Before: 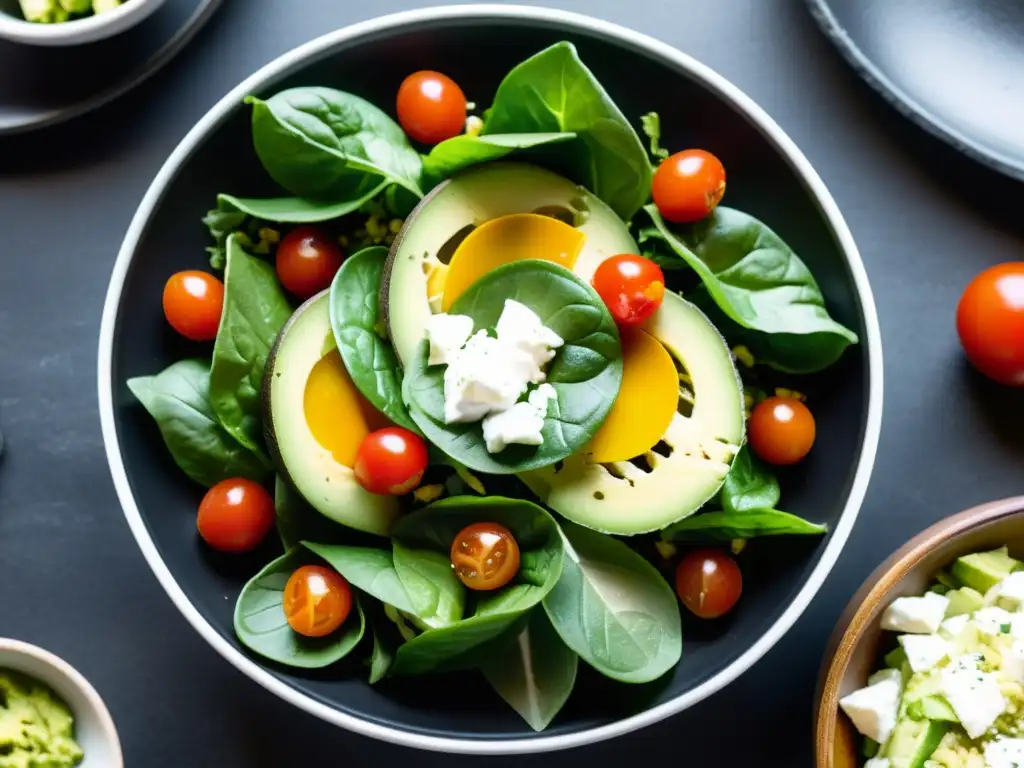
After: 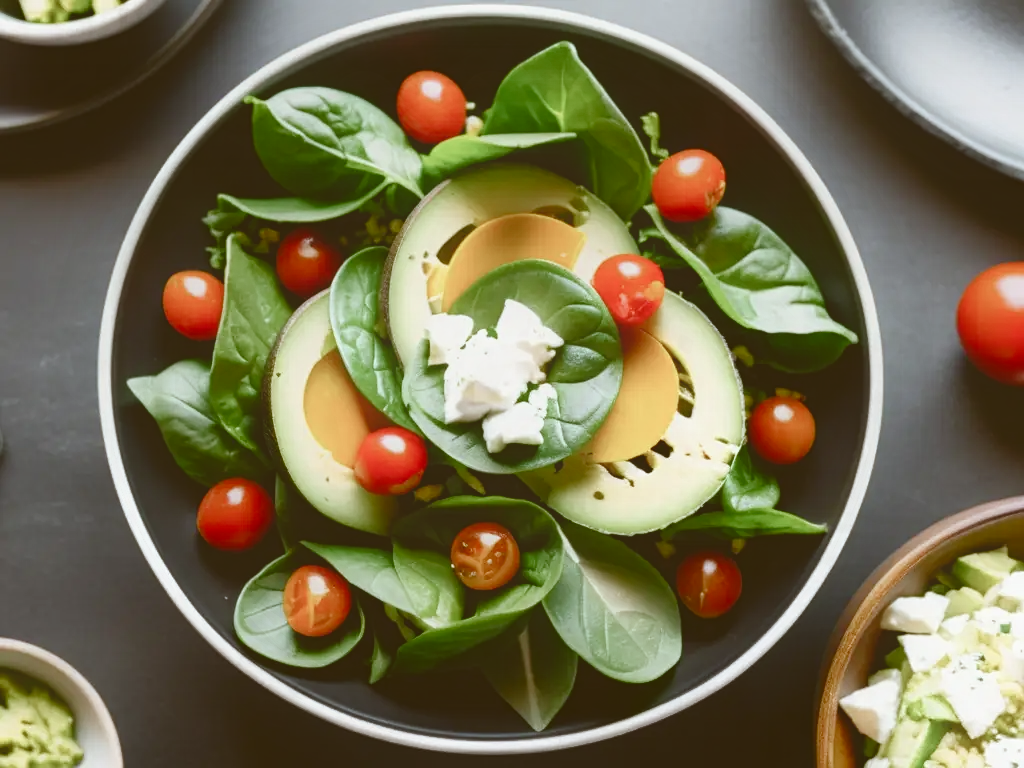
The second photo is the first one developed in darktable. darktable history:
color correction: highlights a* -0.456, highlights b* 0.17, shadows a* 5.13, shadows b* 20.56
color balance rgb: global offset › luminance 1.527%, linear chroma grading › shadows -6.843%, linear chroma grading › highlights -6.107%, linear chroma grading › global chroma -10.096%, linear chroma grading › mid-tones -7.822%, perceptual saturation grading › global saturation 20%, perceptual saturation grading › highlights -50.053%, perceptual saturation grading › shadows 30.558%
contrast equalizer: octaves 7, y [[0.439, 0.44, 0.442, 0.457, 0.493, 0.498], [0.5 ×6], [0.5 ×6], [0 ×6], [0 ×6]]
